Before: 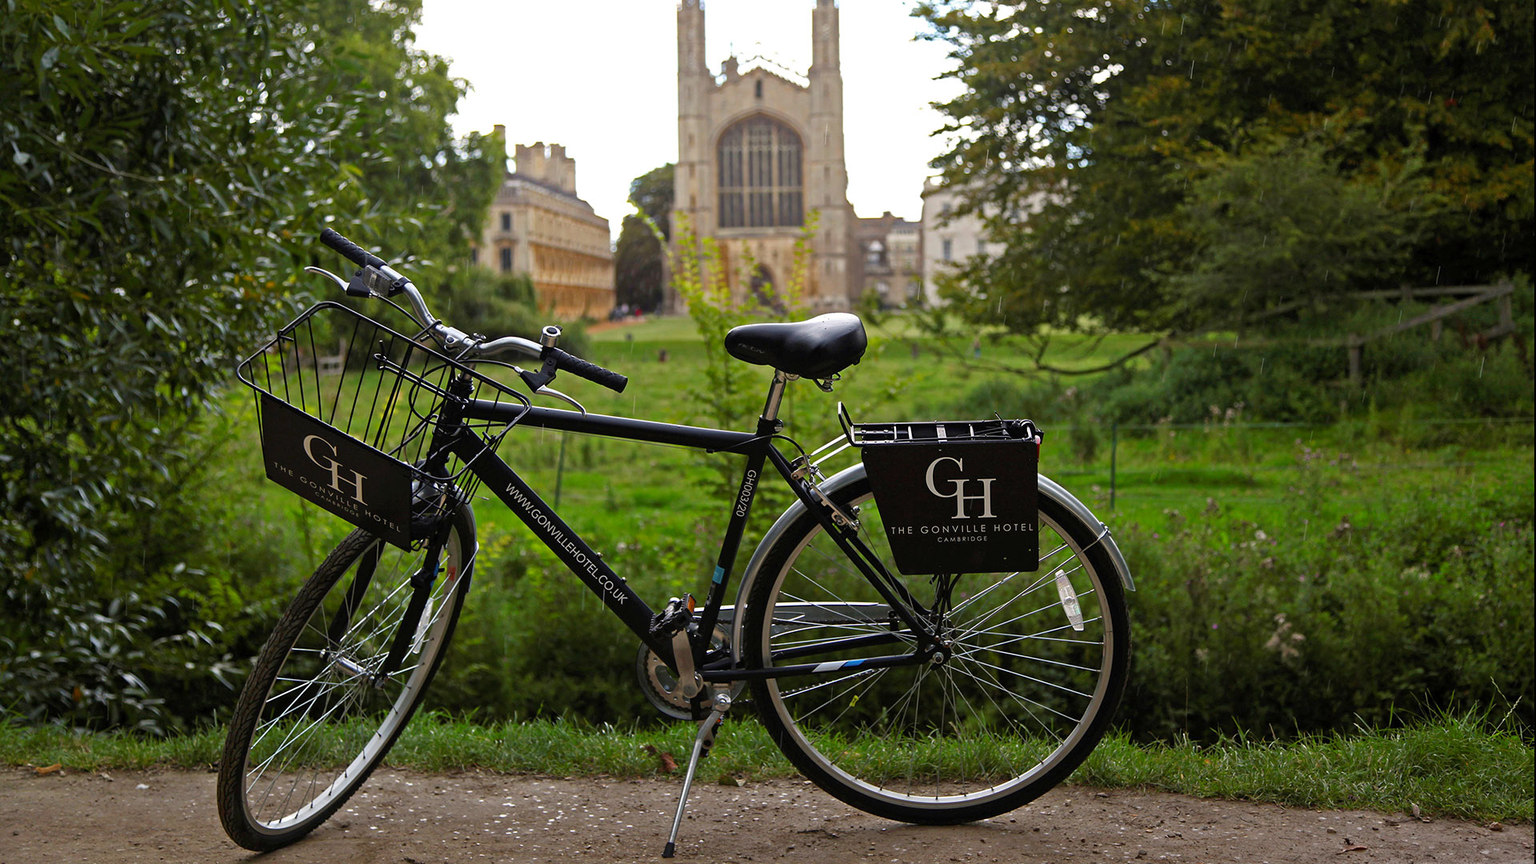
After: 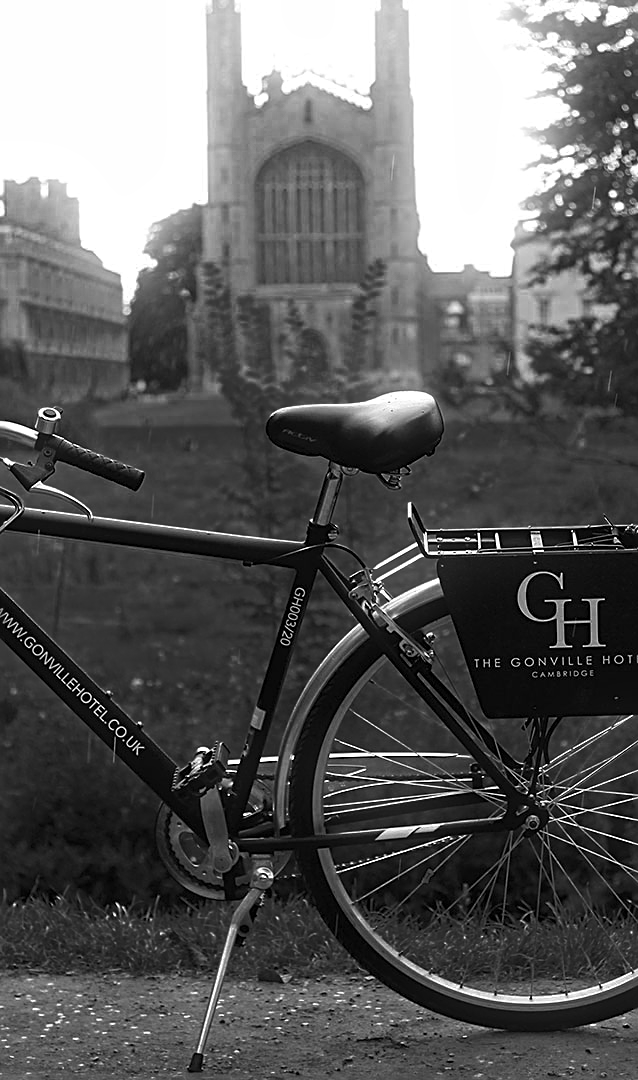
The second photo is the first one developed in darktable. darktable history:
color zones: curves: ch0 [(0.287, 0.048) (0.493, 0.484) (0.737, 0.816)]; ch1 [(0, 0) (0.143, 0) (0.286, 0) (0.429, 0) (0.571, 0) (0.714, 0) (0.857, 0)]
sharpen: on, module defaults
white balance: red 0.986, blue 1.01
crop: left 33.36%, right 33.36%
bloom: size 5%, threshold 95%, strength 15%
